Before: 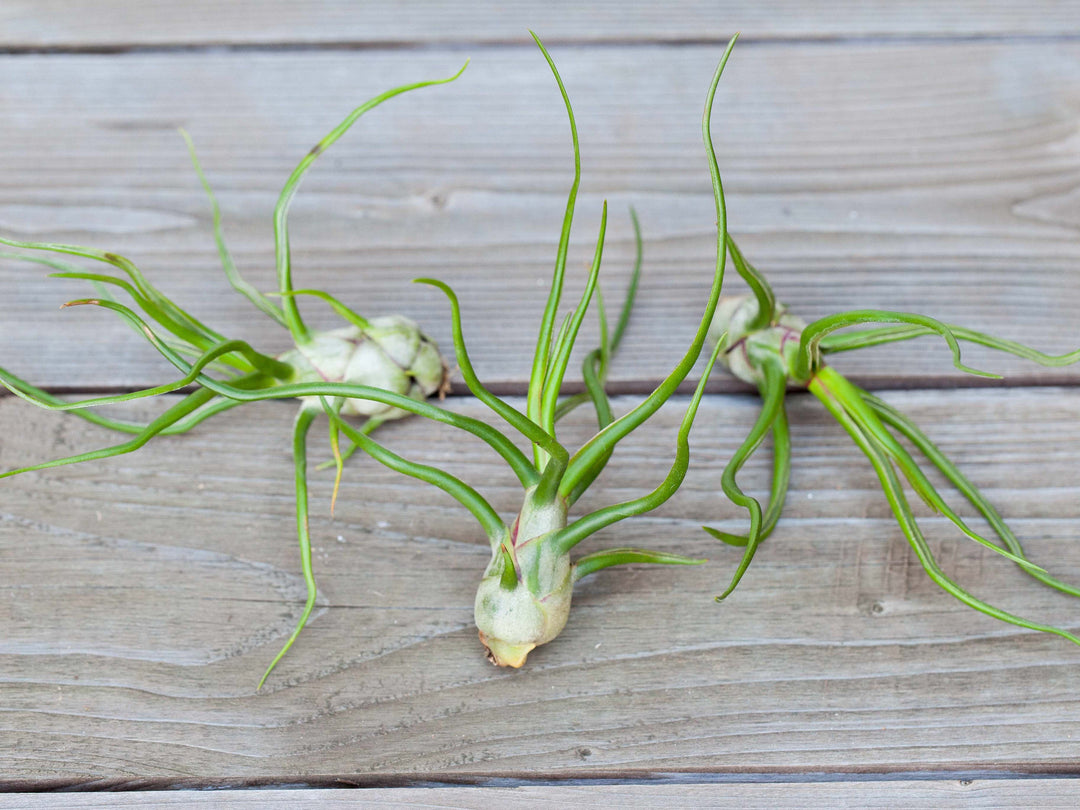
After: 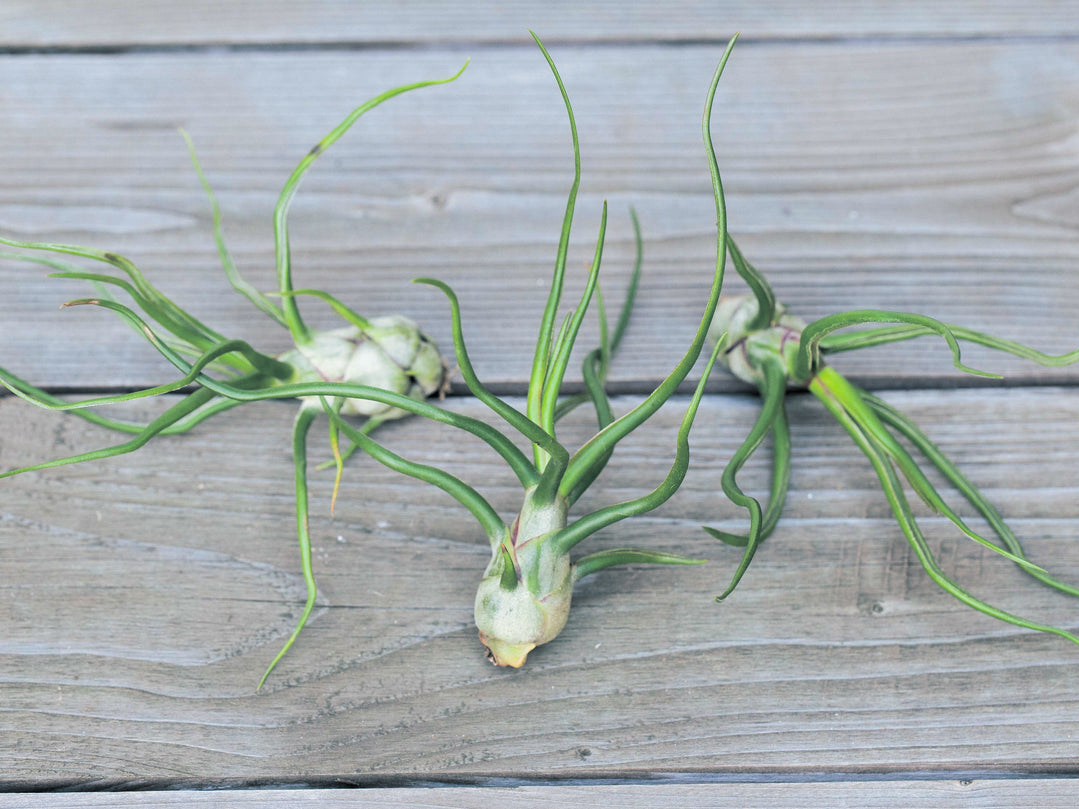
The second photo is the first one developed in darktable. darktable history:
contrast brightness saturation: saturation -0.04
split-toning: shadows › hue 205.2°, shadows › saturation 0.29, highlights › hue 50.4°, highlights › saturation 0.38, balance -49.9
white balance: red 0.982, blue 1.018
